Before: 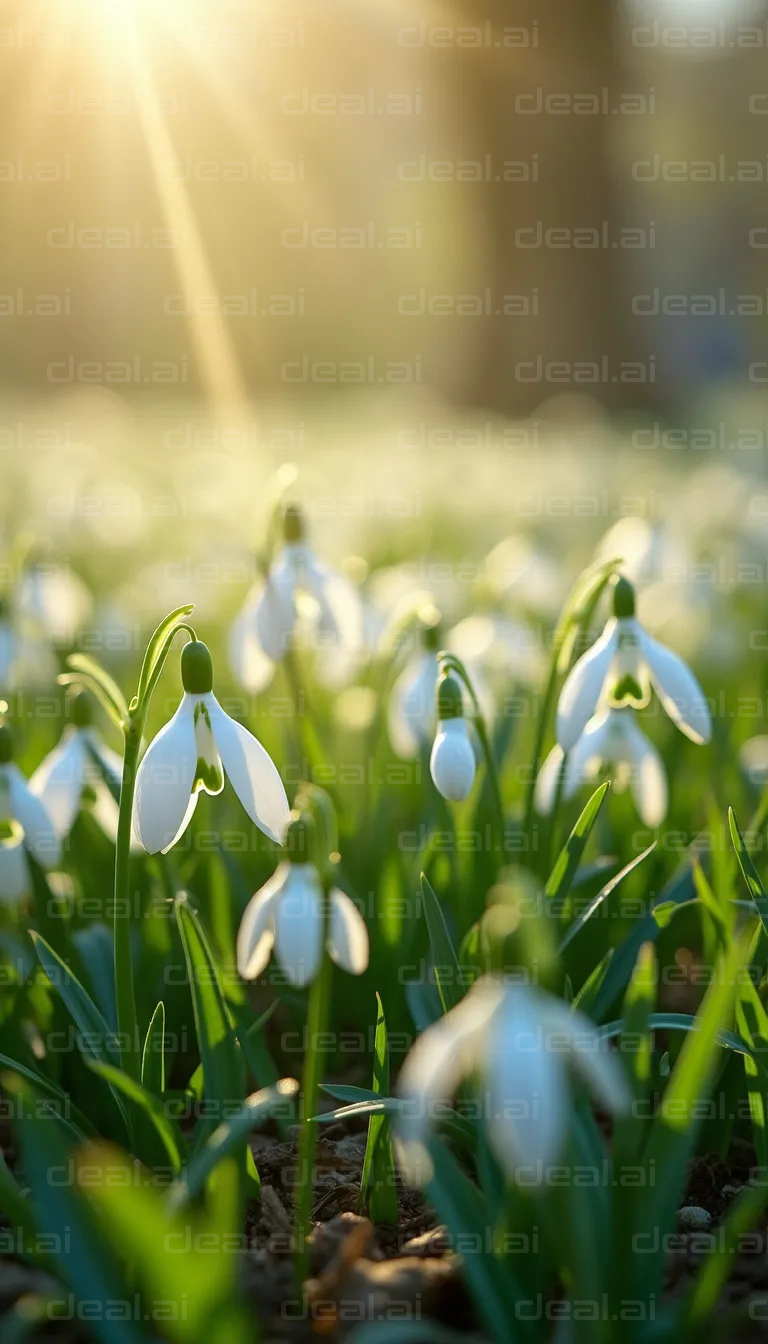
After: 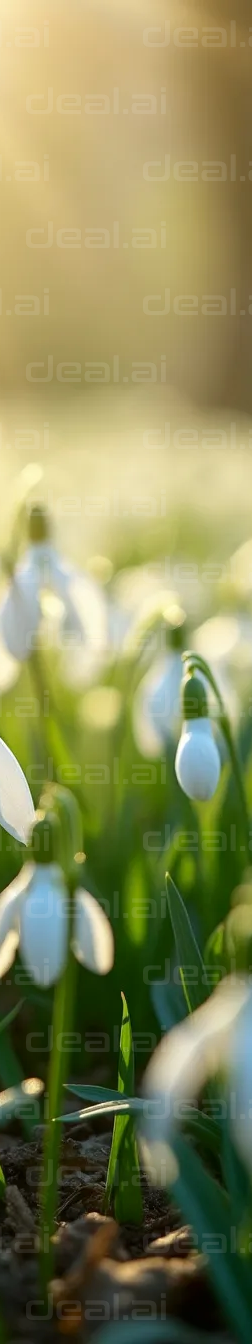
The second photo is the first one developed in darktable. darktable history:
tone curve: curves: ch0 [(0, 0) (0.161, 0.144) (0.501, 0.497) (1, 1)], color space Lab, independent channels, preserve colors none
crop: left 33.321%, right 33.779%
